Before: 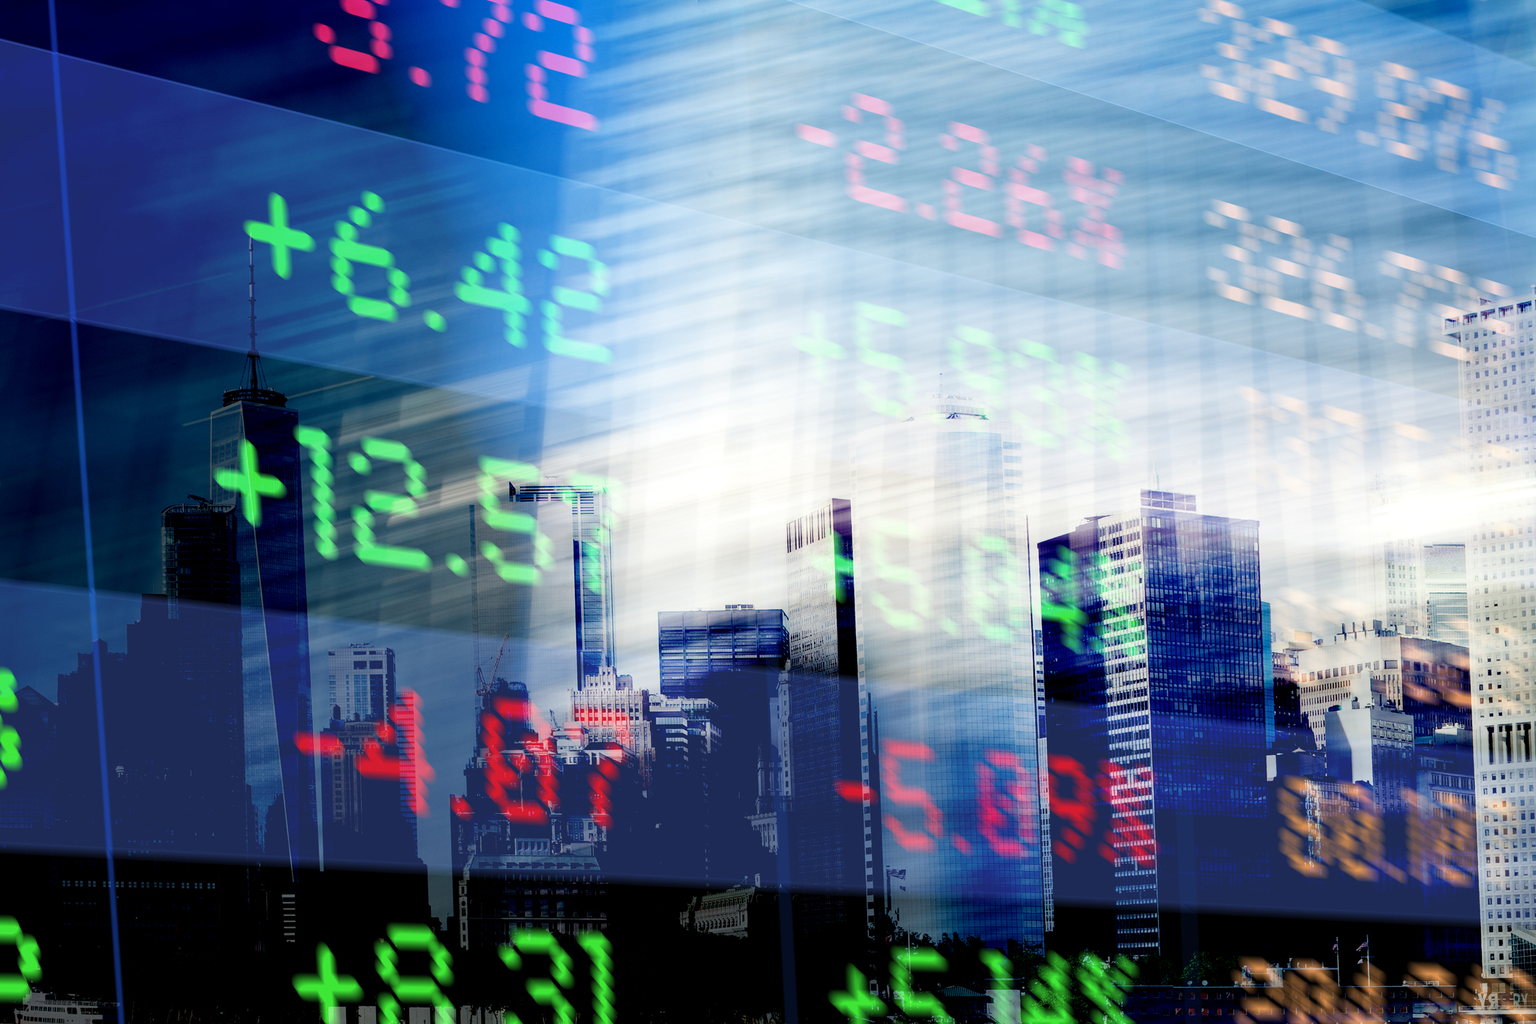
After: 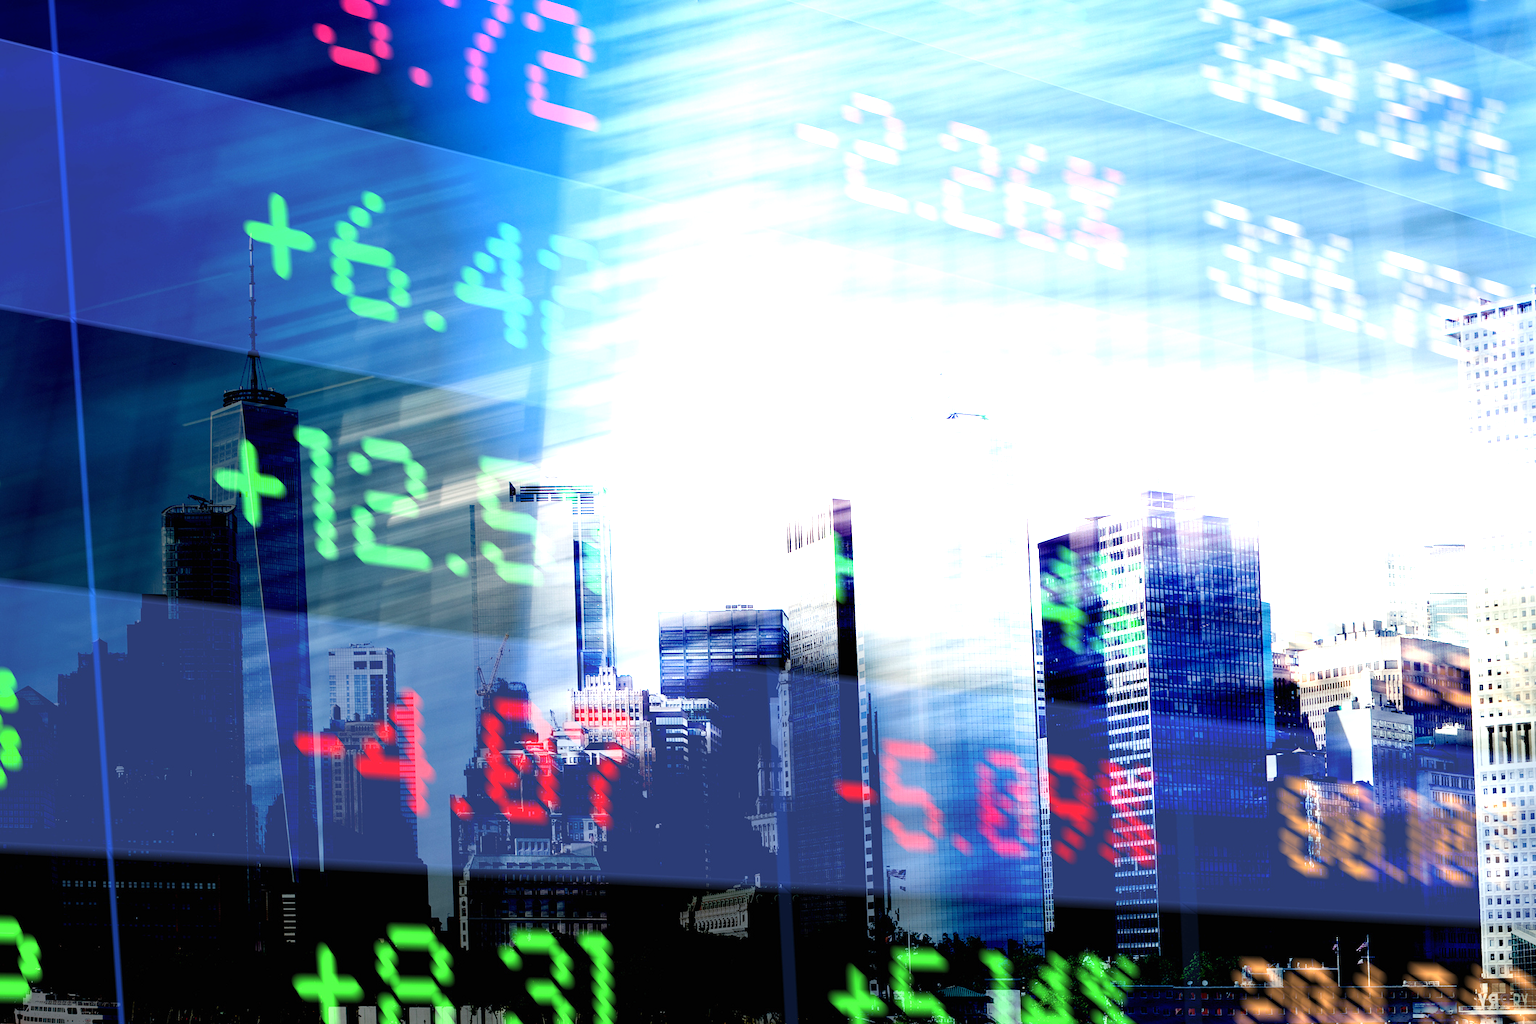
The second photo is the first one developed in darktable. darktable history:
exposure: black level correction 0, exposure 0.948 EV, compensate exposure bias true, compensate highlight preservation false
